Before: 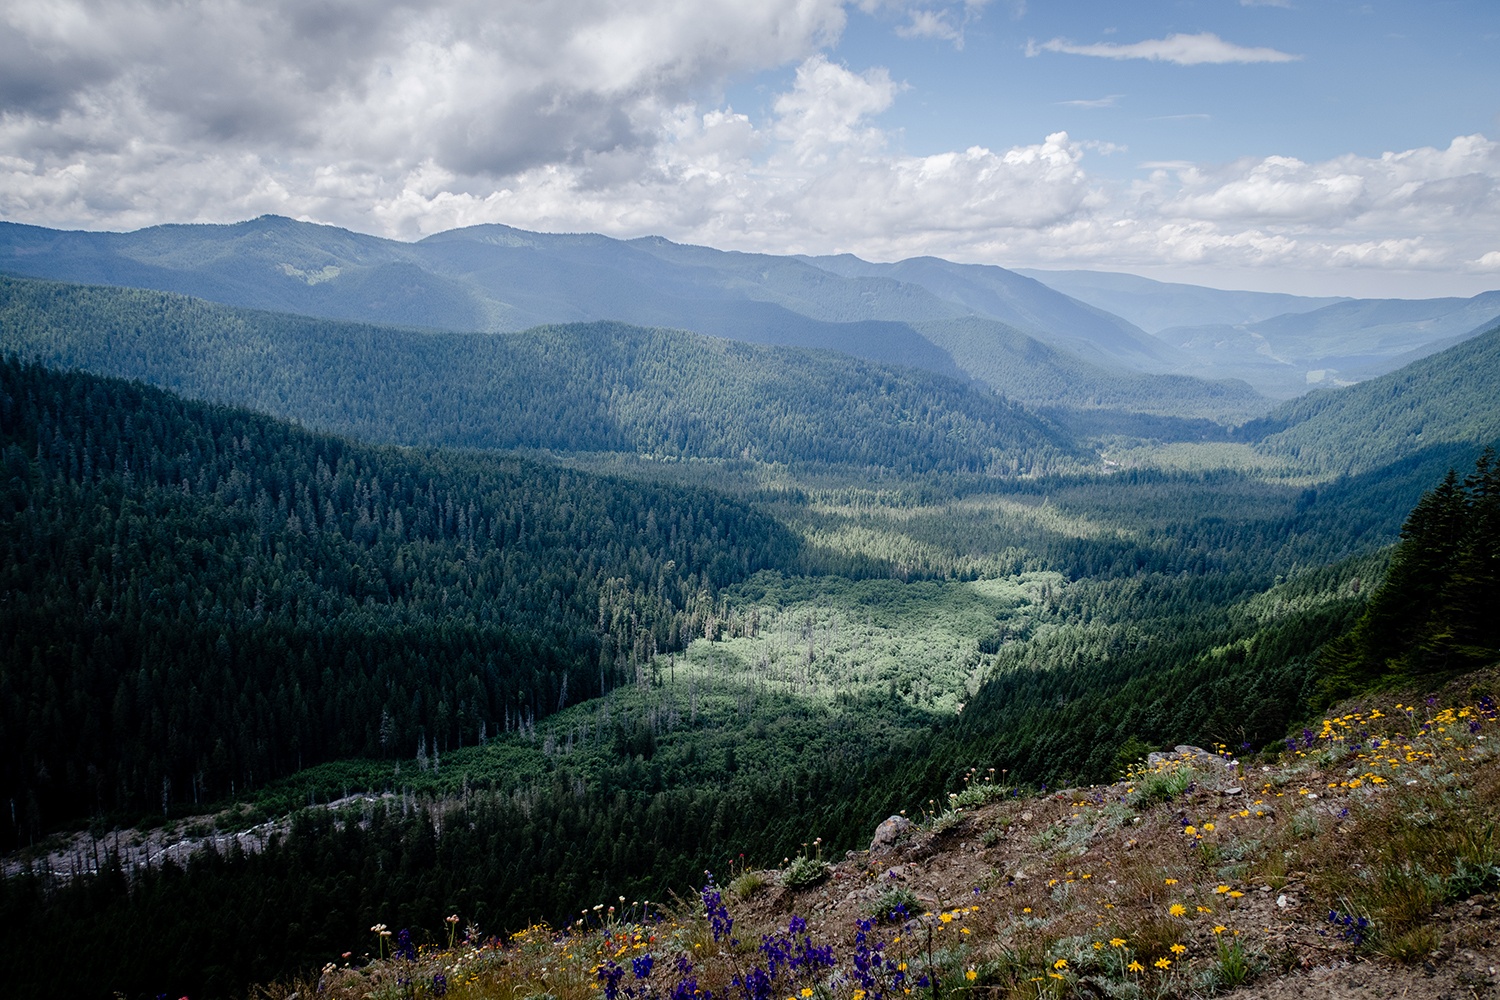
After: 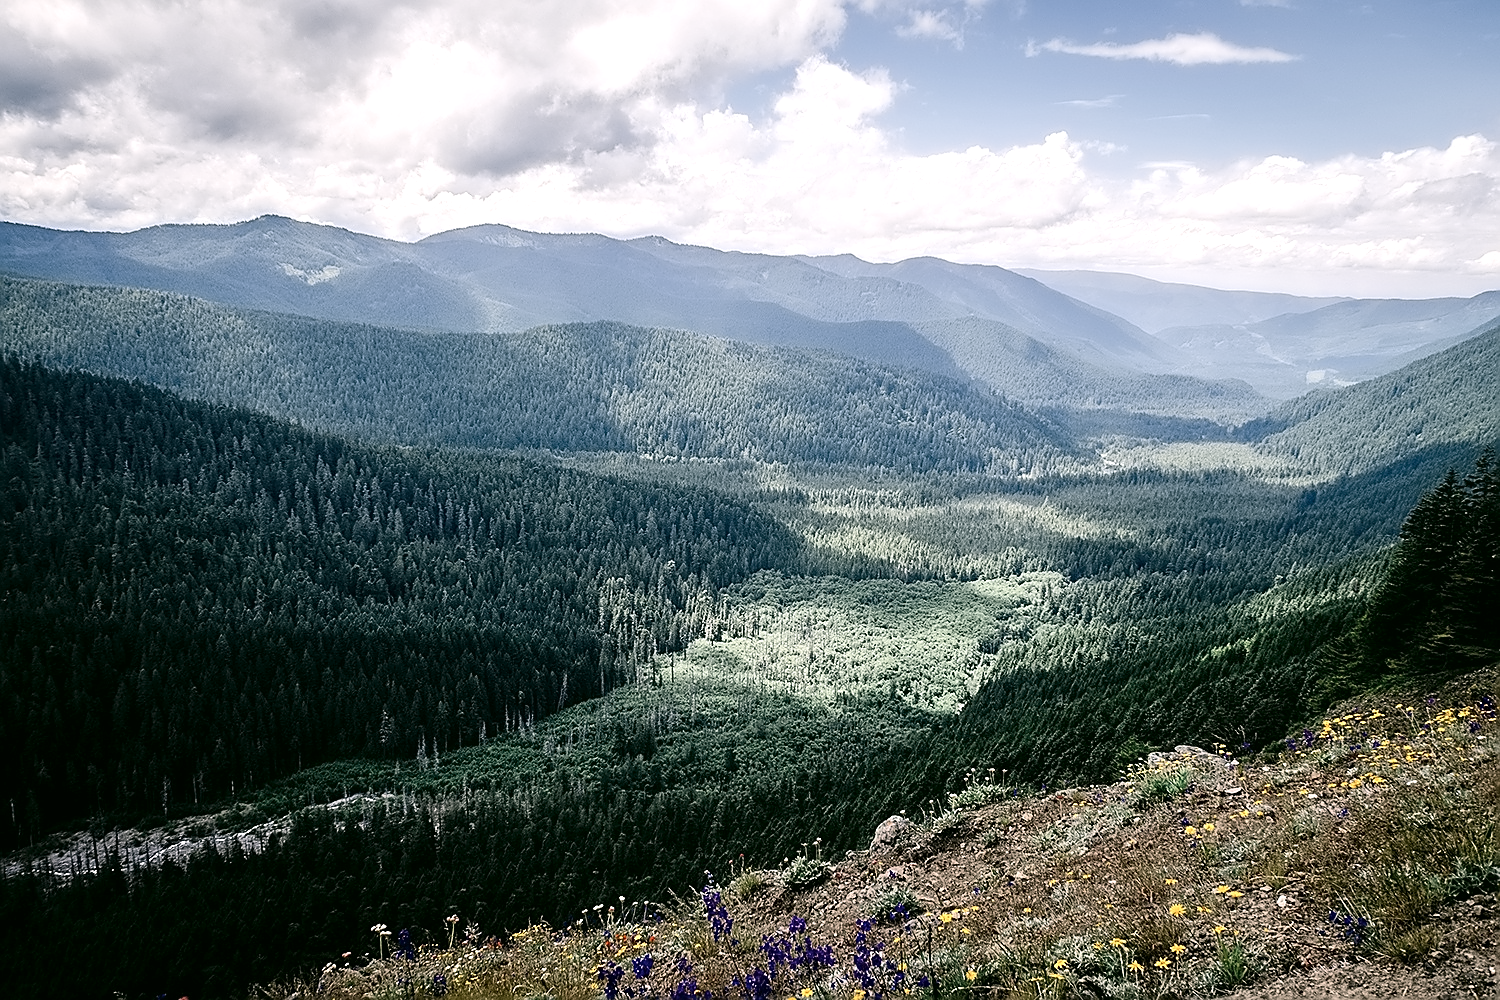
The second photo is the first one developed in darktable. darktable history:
color zones: curves: ch0 [(0, 0.5) (0.125, 0.4) (0.25, 0.5) (0.375, 0.4) (0.5, 0.4) (0.625, 0.35) (0.75, 0.35) (0.875, 0.5)]; ch1 [(0, 0.35) (0.125, 0.45) (0.25, 0.35) (0.375, 0.35) (0.5, 0.35) (0.625, 0.35) (0.75, 0.45) (0.875, 0.35)]; ch2 [(0, 0.6) (0.125, 0.5) (0.25, 0.5) (0.375, 0.6) (0.5, 0.6) (0.625, 0.5) (0.75, 0.5) (0.875, 0.5)]
contrast brightness saturation: contrast 0.148, brightness 0.049
sharpen: radius 1.421, amount 1.238, threshold 0.66
exposure: exposure 0.609 EV, compensate highlight preservation false
contrast equalizer: y [[0.5 ×6], [0.5 ×6], [0.5 ×6], [0 ×6], [0, 0.039, 0.251, 0.29, 0.293, 0.292]]
color correction: highlights a* 4.39, highlights b* 4.95, shadows a* -7.2, shadows b* 4.81
